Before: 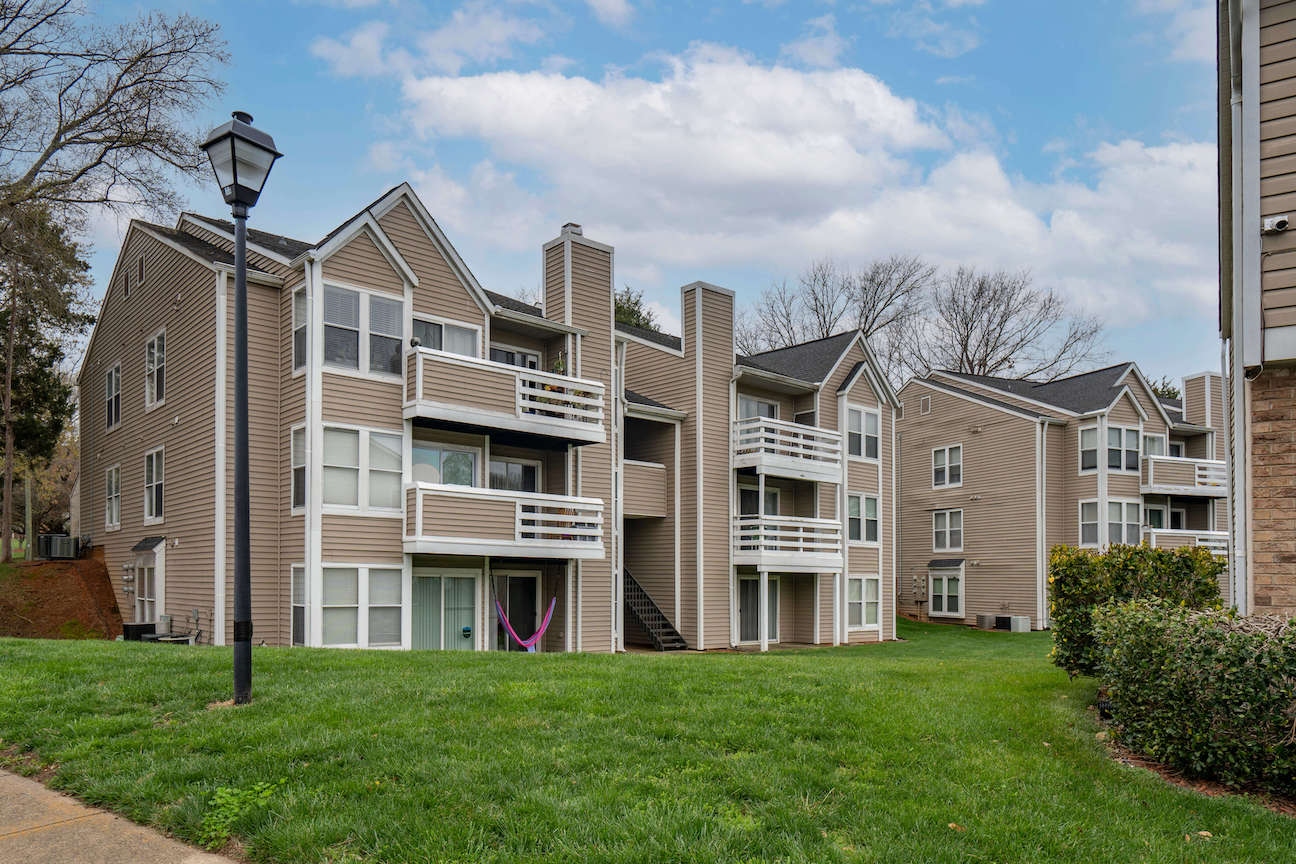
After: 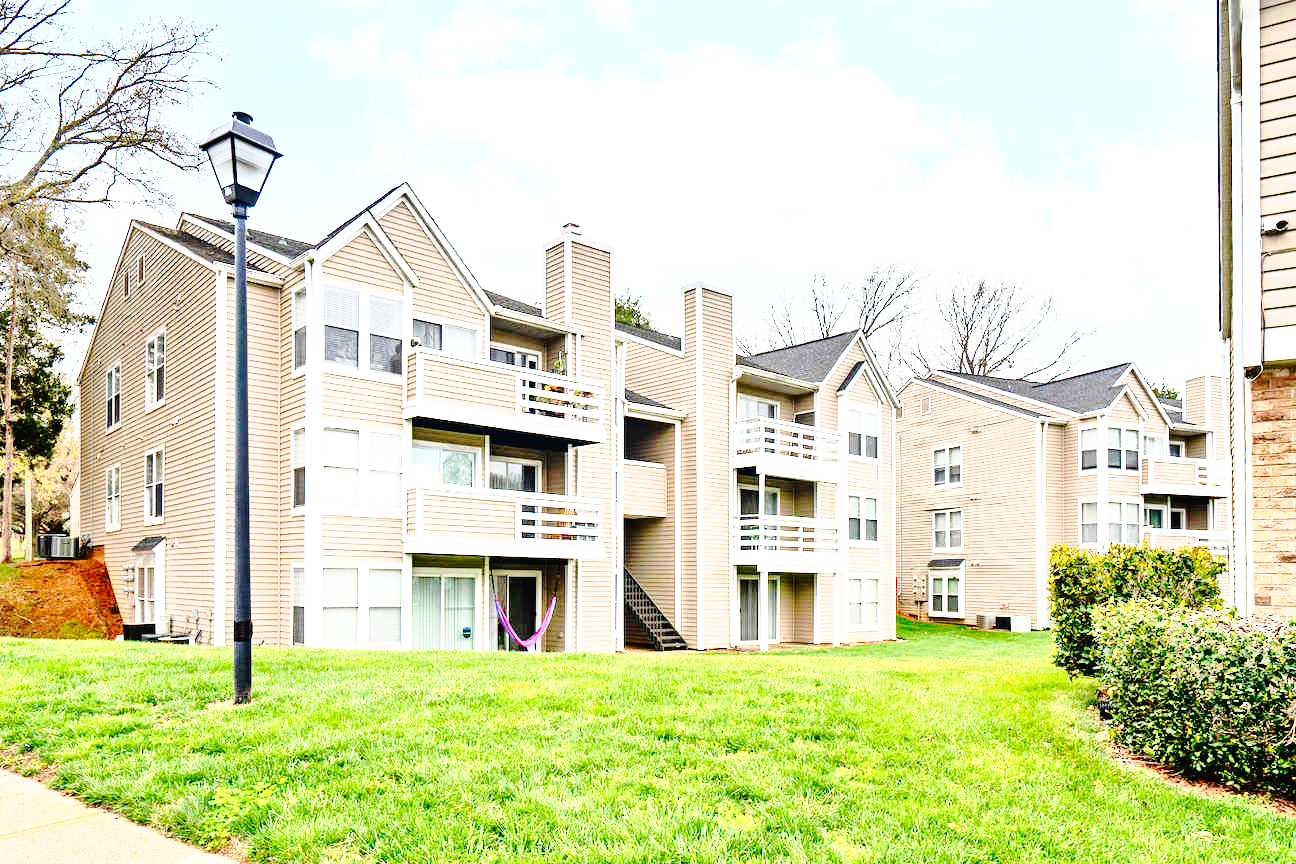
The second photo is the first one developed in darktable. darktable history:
tone equalizer: -7 EV 0.14 EV, -6 EV 0.572 EV, -5 EV 1.13 EV, -4 EV 1.31 EV, -3 EV 1.18 EV, -2 EV 0.6 EV, -1 EV 0.153 EV, mask exposure compensation -0.512 EV
contrast brightness saturation: contrast 0.32, brightness -0.072, saturation 0.173
tone curve: curves: ch0 [(0, 0.019) (0.078, 0.058) (0.223, 0.217) (0.424, 0.553) (0.631, 0.764) (0.816, 0.932) (1, 1)]; ch1 [(0, 0) (0.262, 0.227) (0.417, 0.386) (0.469, 0.467) (0.502, 0.503) (0.544, 0.548) (0.57, 0.579) (0.608, 0.62) (0.65, 0.68) (0.994, 0.987)]; ch2 [(0, 0) (0.262, 0.188) (0.5, 0.504) (0.553, 0.592) (0.599, 0.653) (1, 1)], preserve colors none
exposure: black level correction 0.001, exposure 1.398 EV, compensate highlight preservation false
